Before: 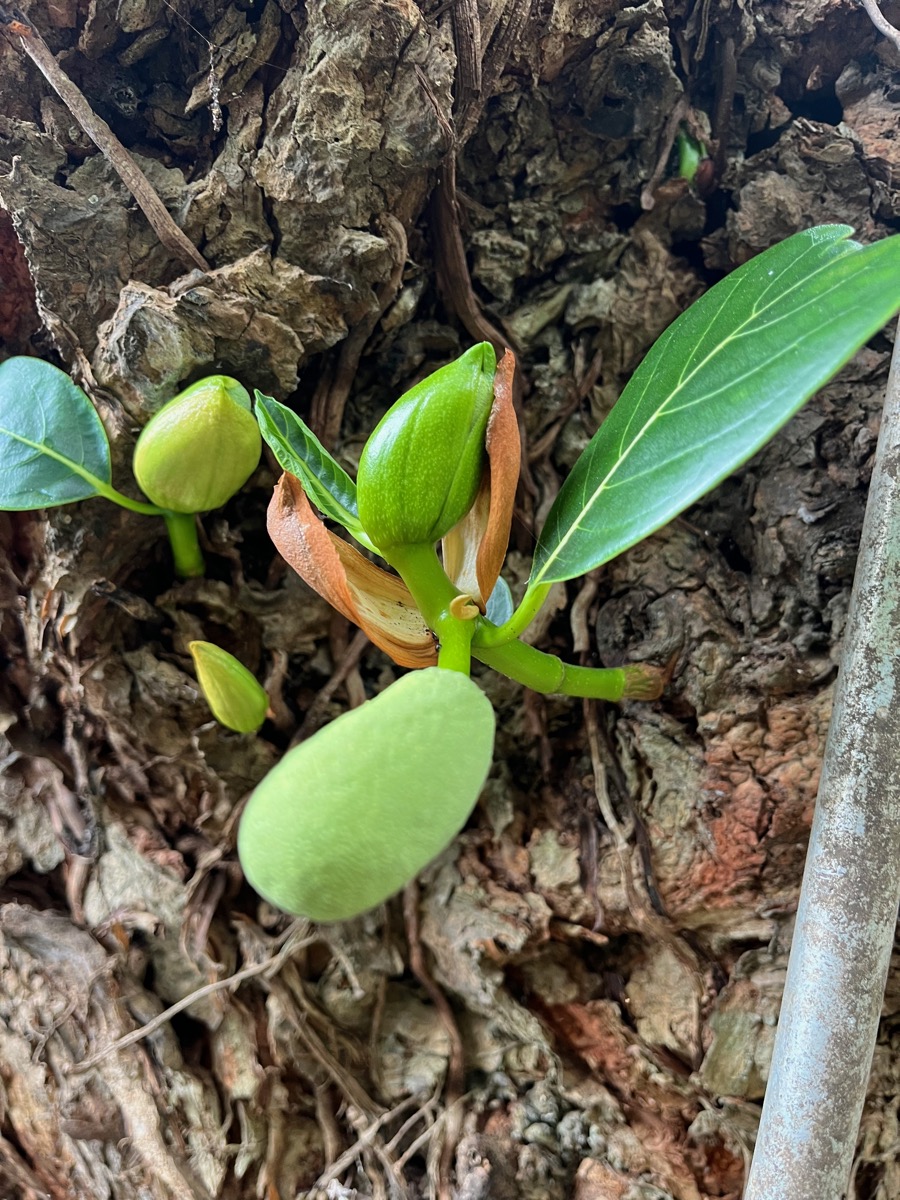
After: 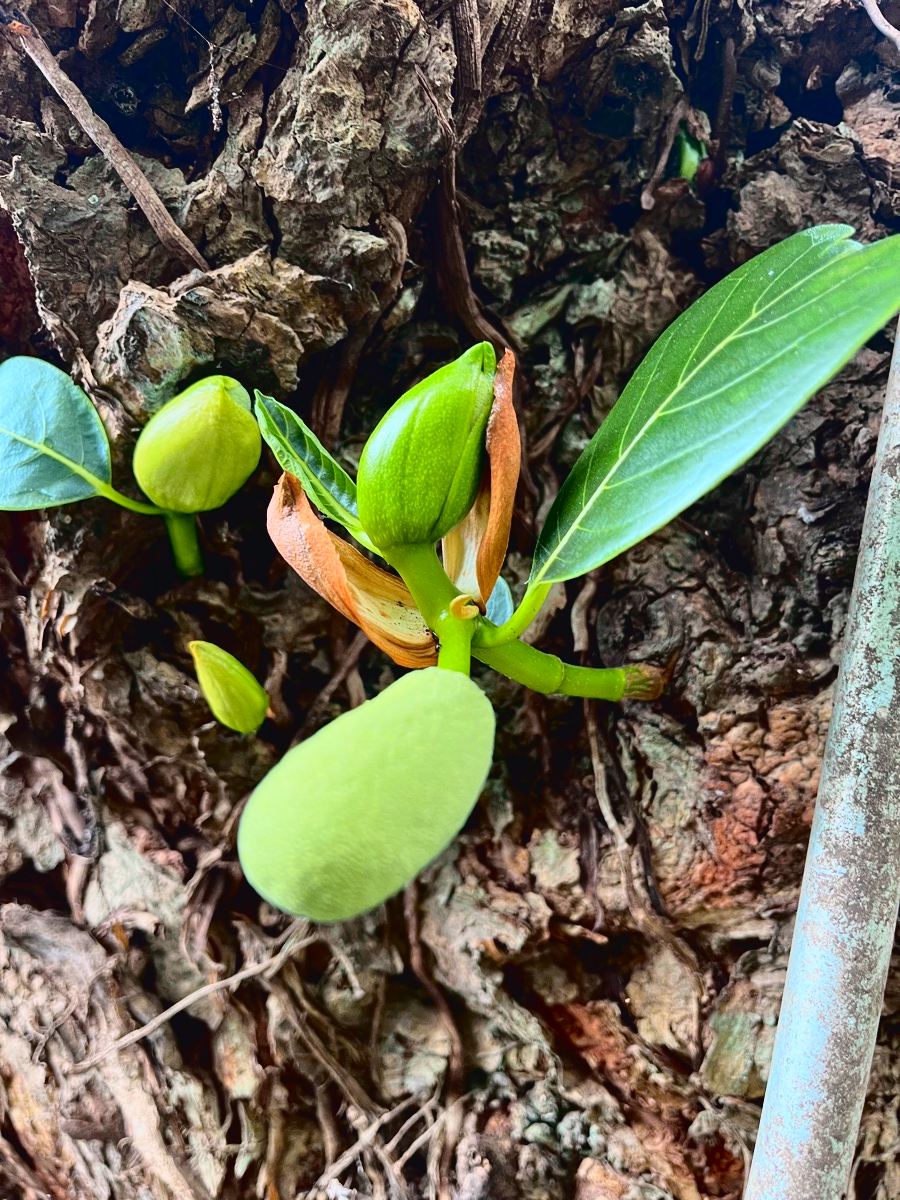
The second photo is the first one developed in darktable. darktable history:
tone curve: curves: ch0 [(0, 0.031) (0.139, 0.084) (0.311, 0.278) (0.495, 0.544) (0.718, 0.816) (0.841, 0.909) (1, 0.967)]; ch1 [(0, 0) (0.272, 0.249) (0.388, 0.385) (0.479, 0.456) (0.495, 0.497) (0.538, 0.55) (0.578, 0.595) (0.707, 0.778) (1, 1)]; ch2 [(0, 0) (0.125, 0.089) (0.353, 0.329) (0.443, 0.408) (0.502, 0.495) (0.56, 0.553) (0.608, 0.631) (1, 1)], color space Lab, independent channels, preserve colors none
